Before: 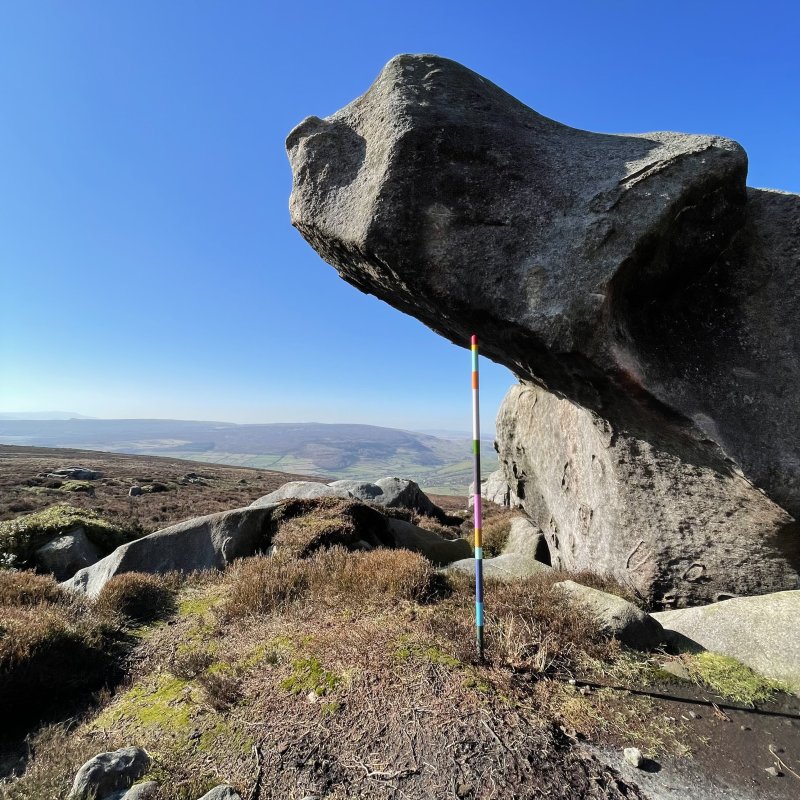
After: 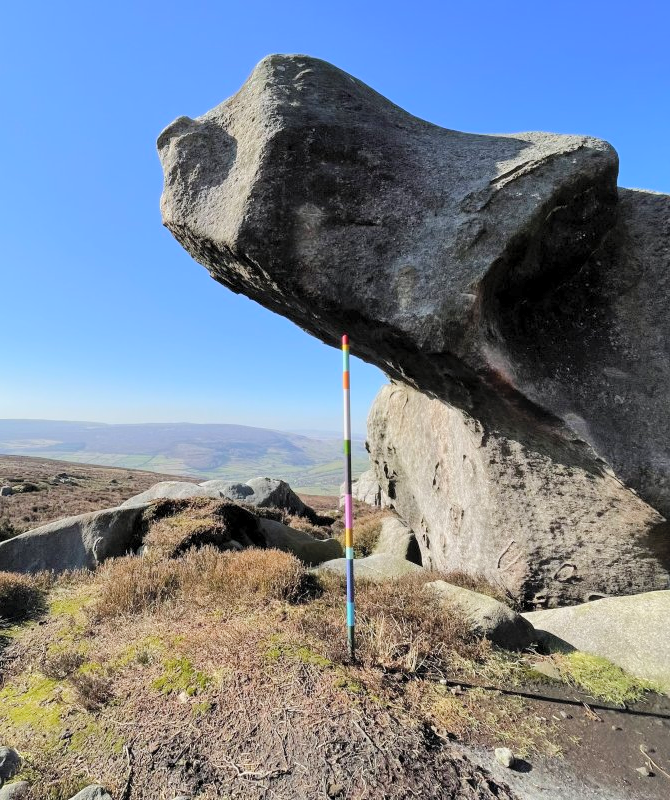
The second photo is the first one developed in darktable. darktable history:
exposure: black level correction 0.001, exposure -0.124 EV, compensate highlight preservation false
color balance rgb: perceptual saturation grading › global saturation -3.009%, perceptual saturation grading › shadows -1.992%, perceptual brilliance grading › mid-tones 9.978%, perceptual brilliance grading › shadows 15.296%, global vibrance 20%
crop: left 16.143%
contrast brightness saturation: brightness 0.143
